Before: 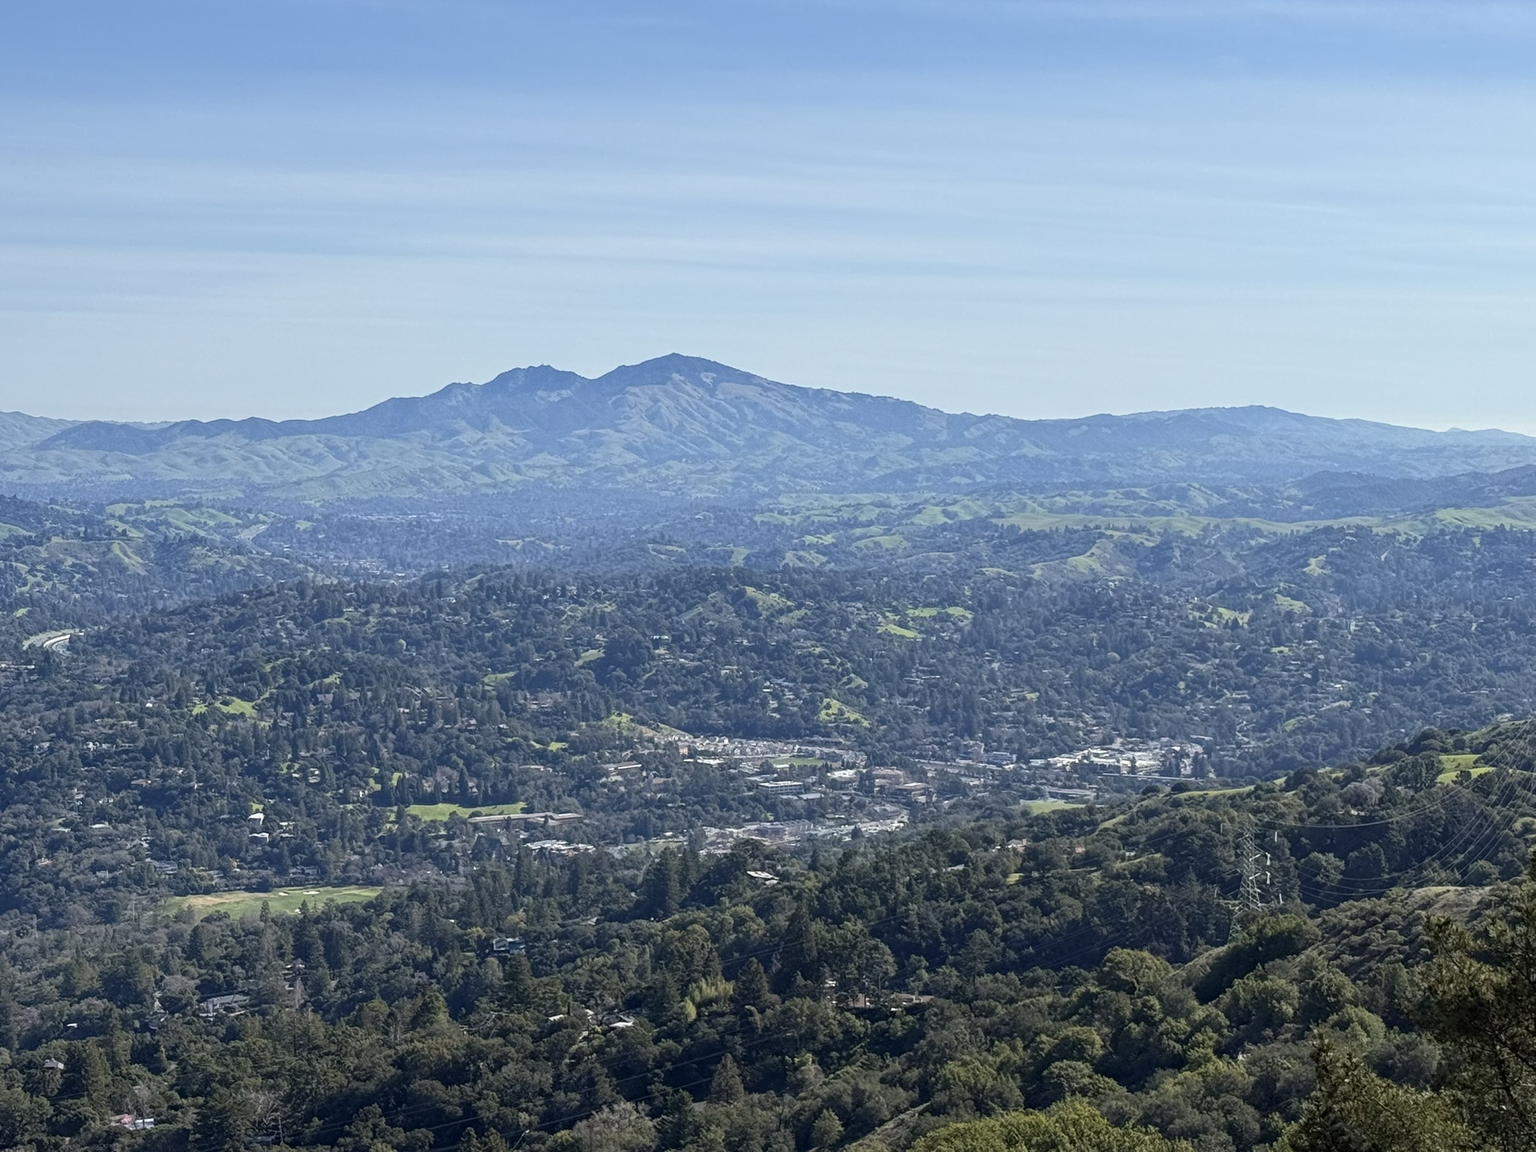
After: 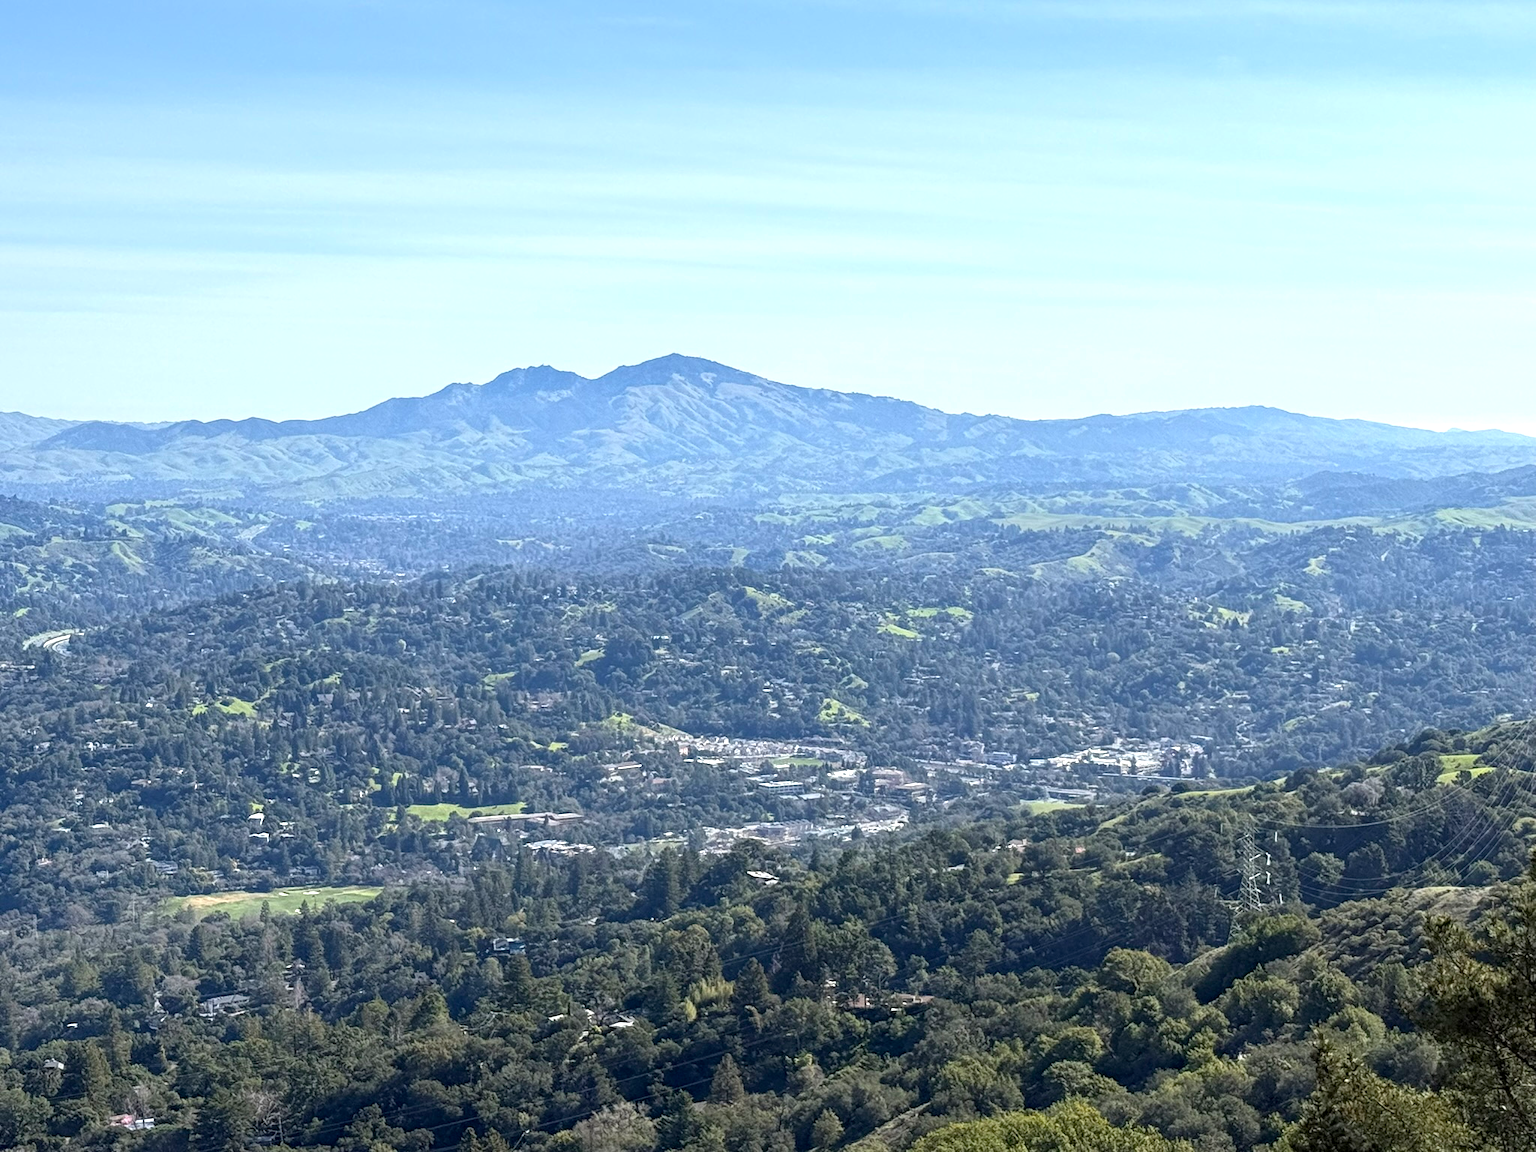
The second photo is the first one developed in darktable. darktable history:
exposure: black level correction 0.001, exposure 0.677 EV, compensate exposure bias true, compensate highlight preservation false
